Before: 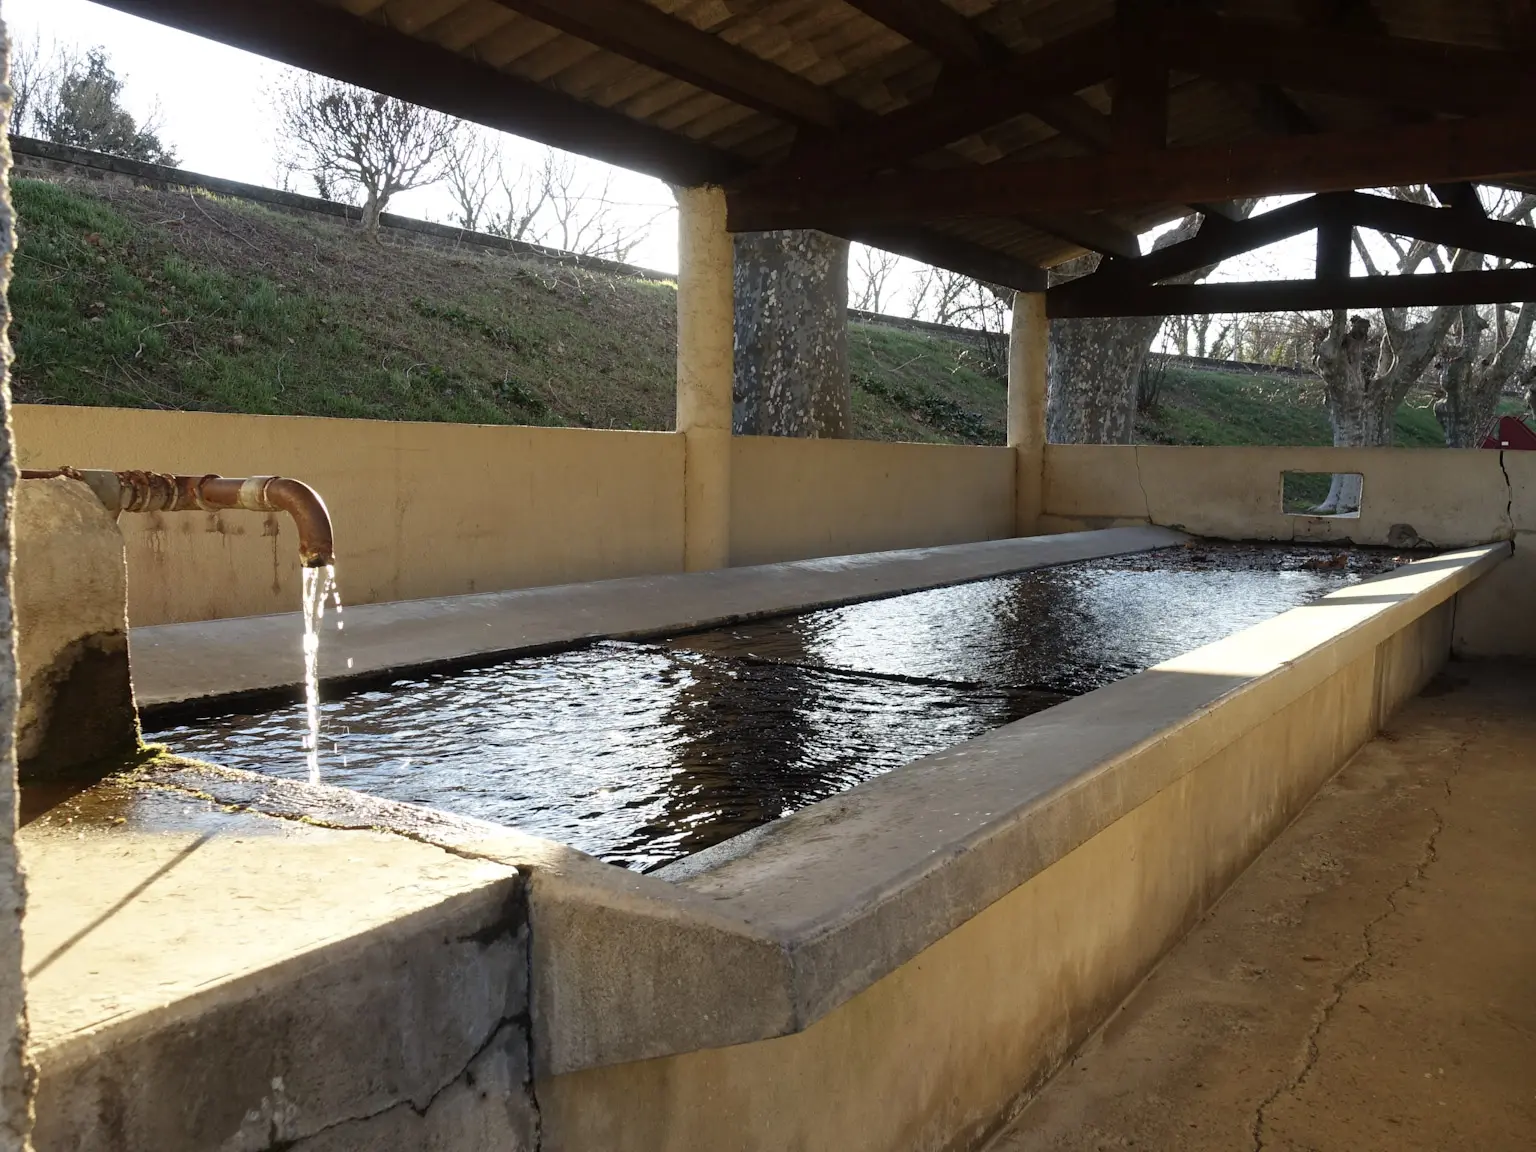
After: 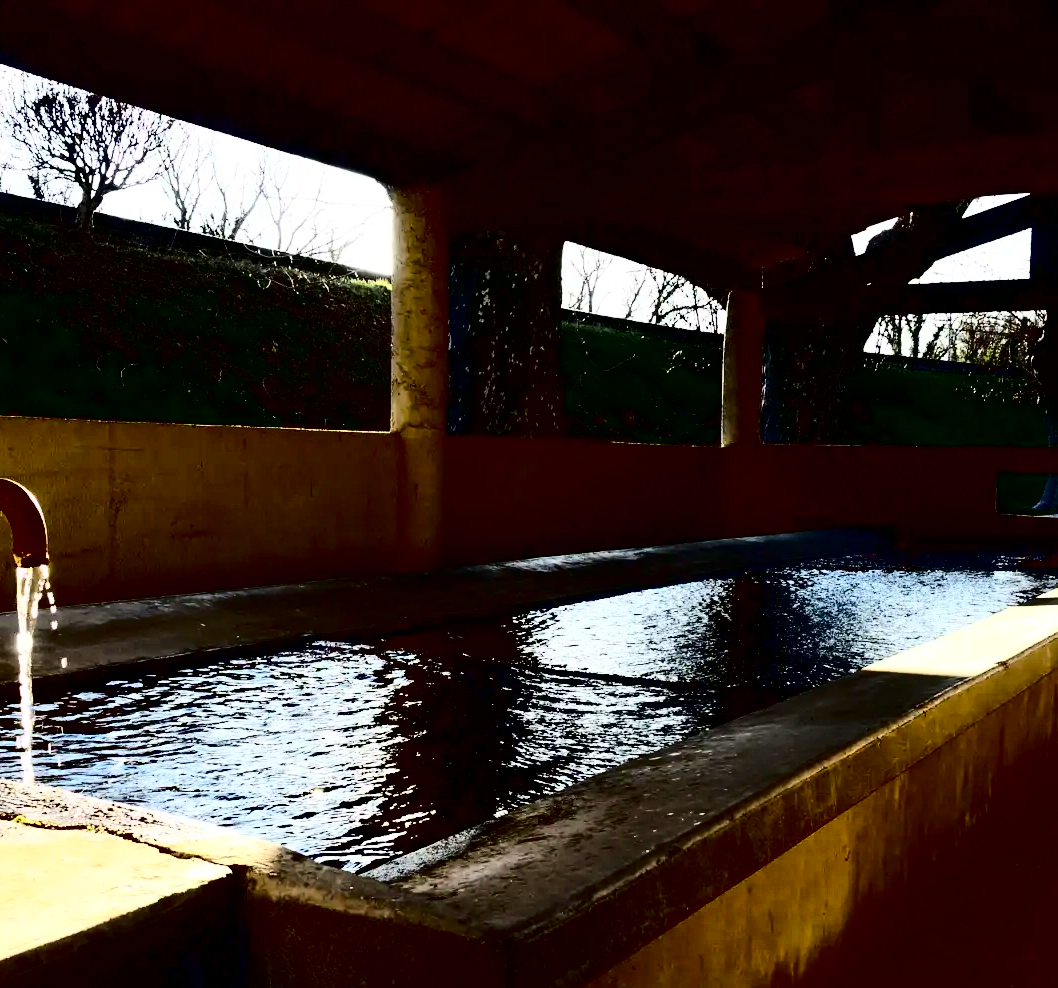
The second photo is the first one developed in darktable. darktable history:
crop: left 18.651%, right 12.408%, bottom 14.151%
contrast brightness saturation: contrast 0.75, brightness -0.983, saturation 0.993
